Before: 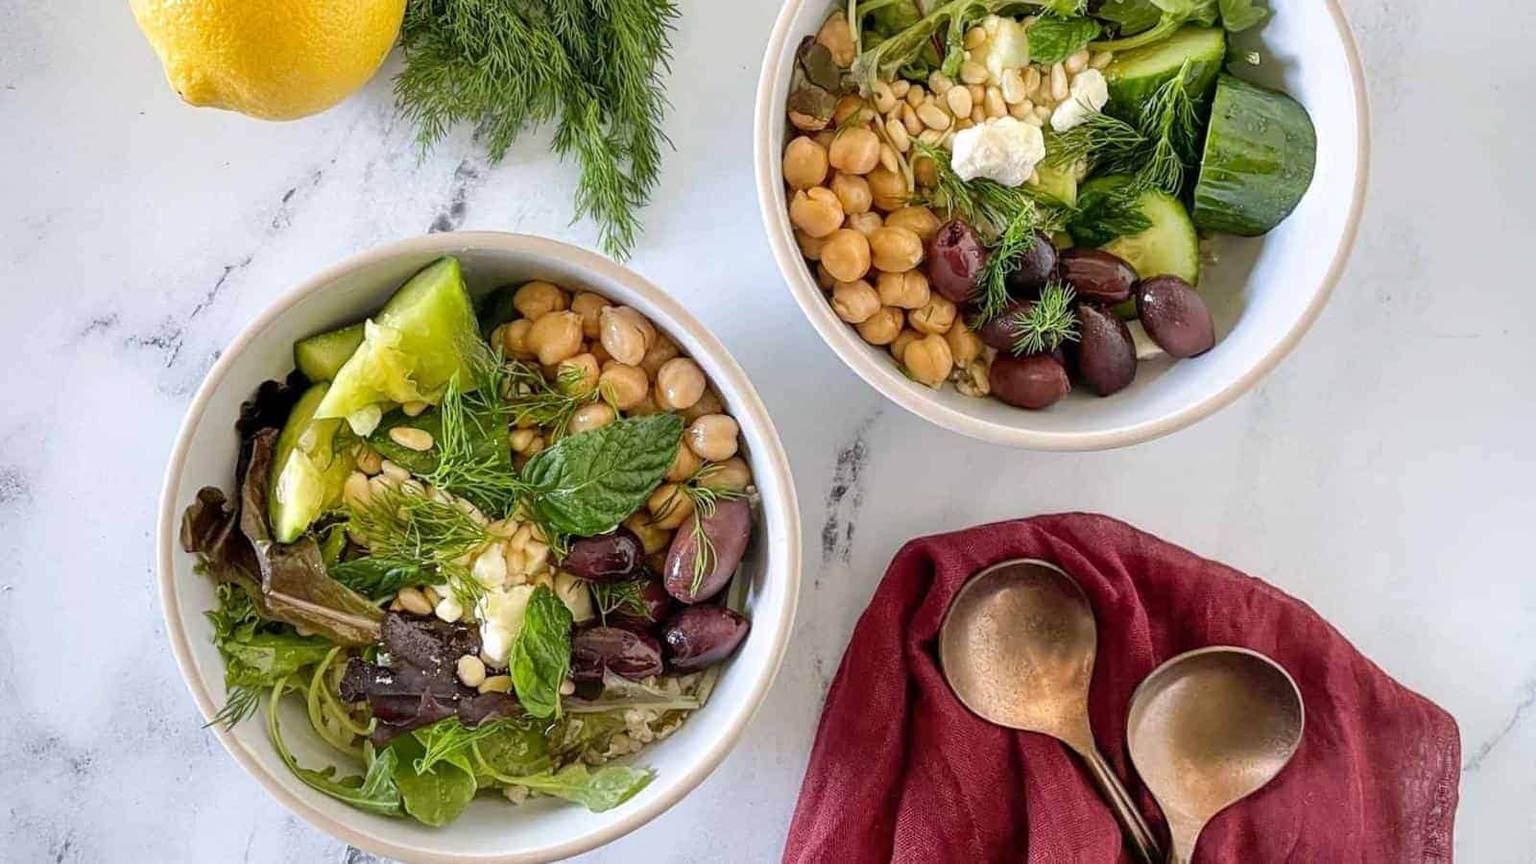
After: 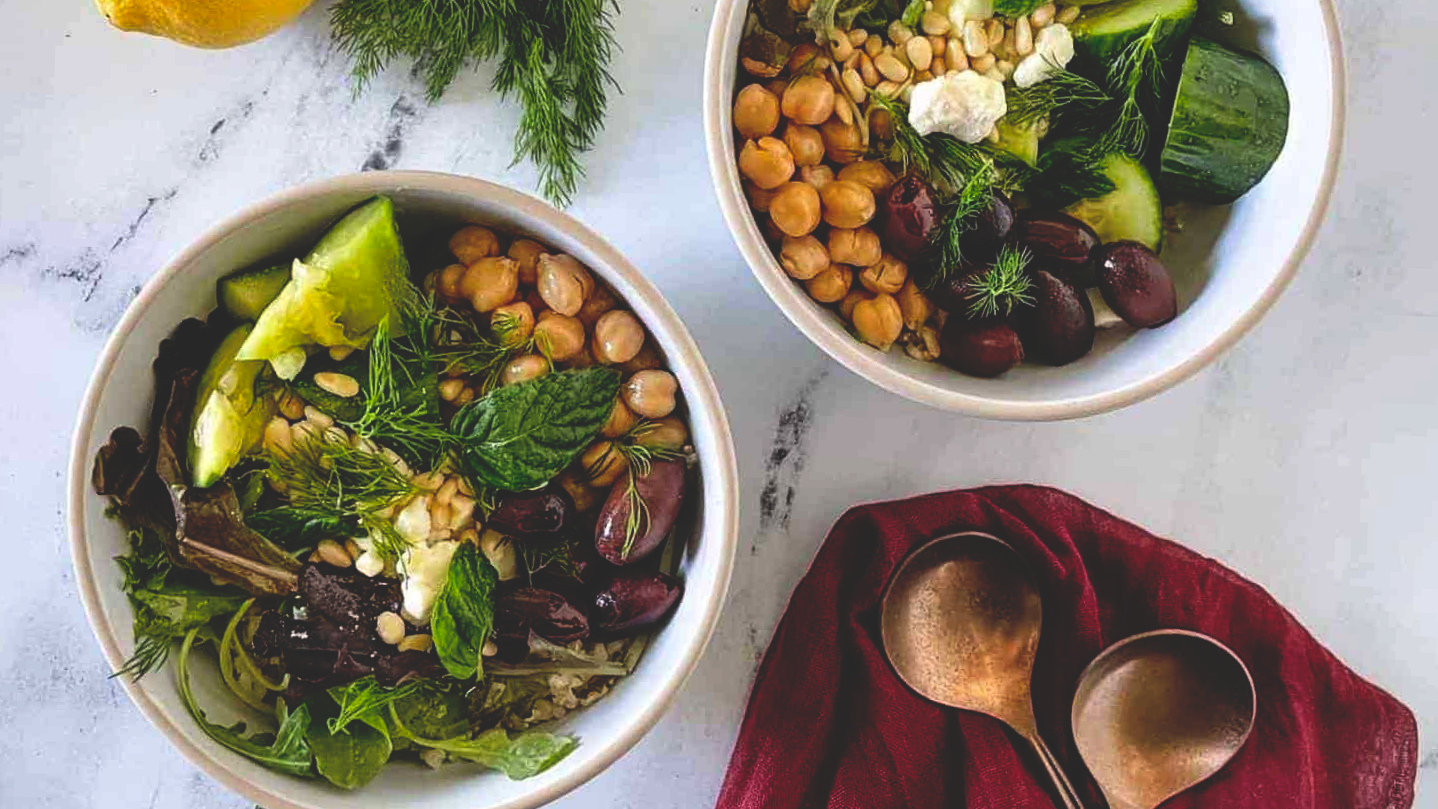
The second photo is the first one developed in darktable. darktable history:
base curve: curves: ch0 [(0, 0.02) (0.083, 0.036) (1, 1)], preserve colors none
crop and rotate: angle -1.96°, left 3.097%, top 4.154%, right 1.586%, bottom 0.529%
